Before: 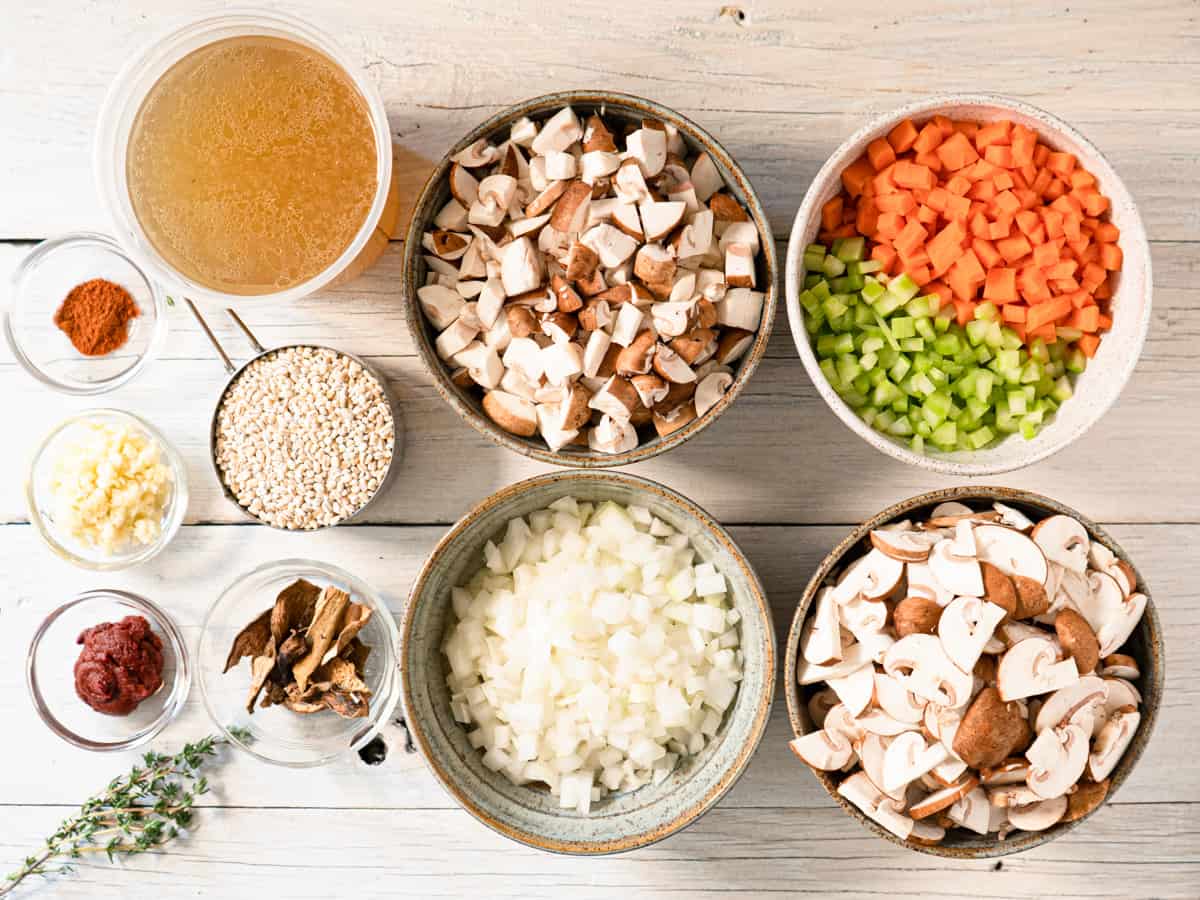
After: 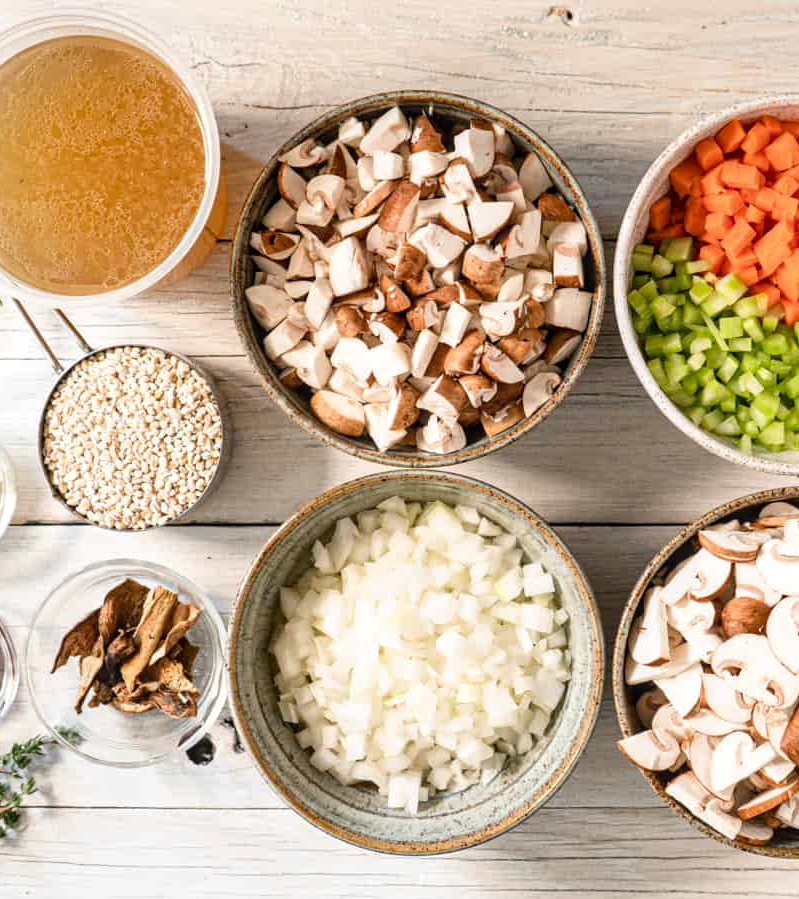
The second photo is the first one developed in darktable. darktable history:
crop and rotate: left 14.385%, right 18.948%
local contrast: on, module defaults
